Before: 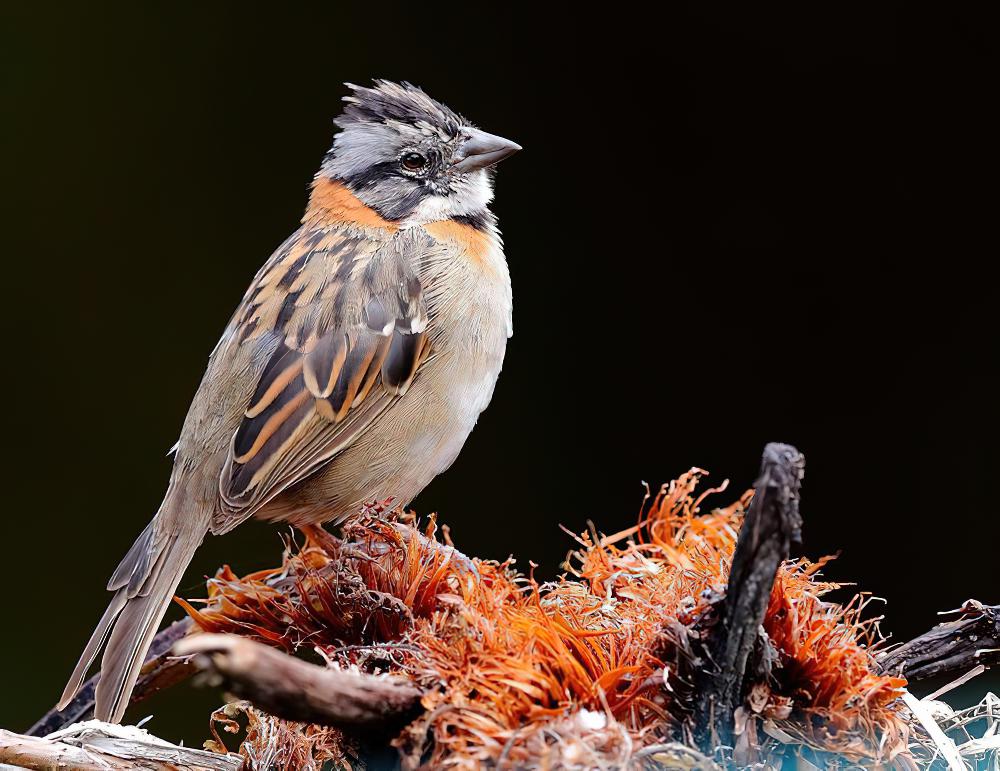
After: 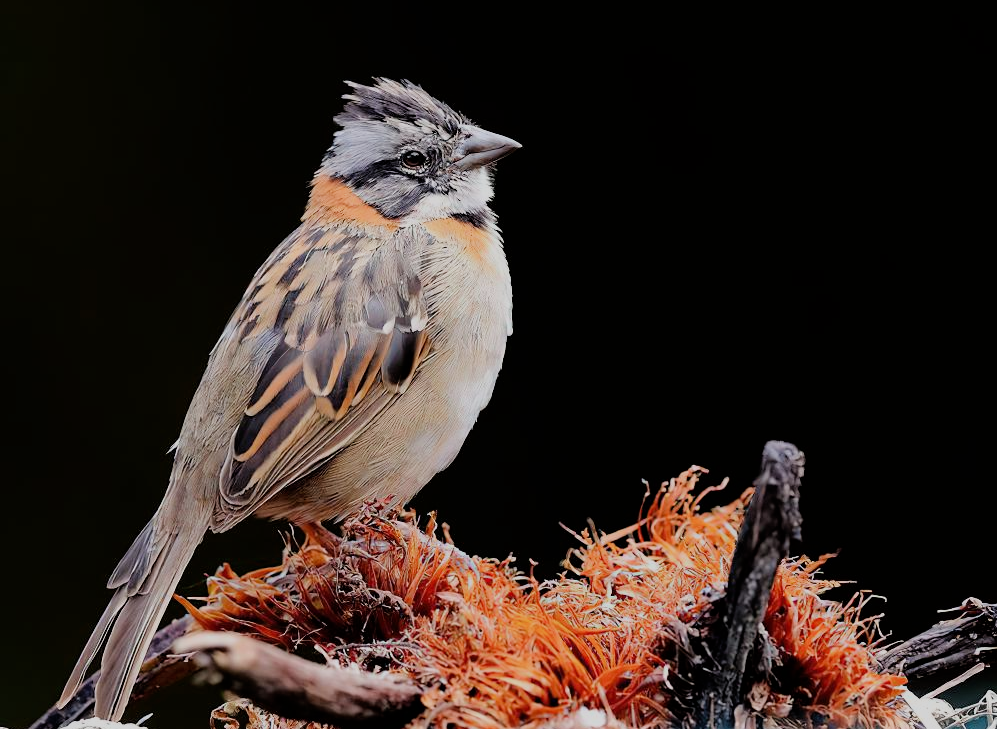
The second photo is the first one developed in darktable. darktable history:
crop: top 0.318%, right 0.255%, bottom 5.084%
filmic rgb: black relative exposure -7.65 EV, white relative exposure 4.56 EV, hardness 3.61
